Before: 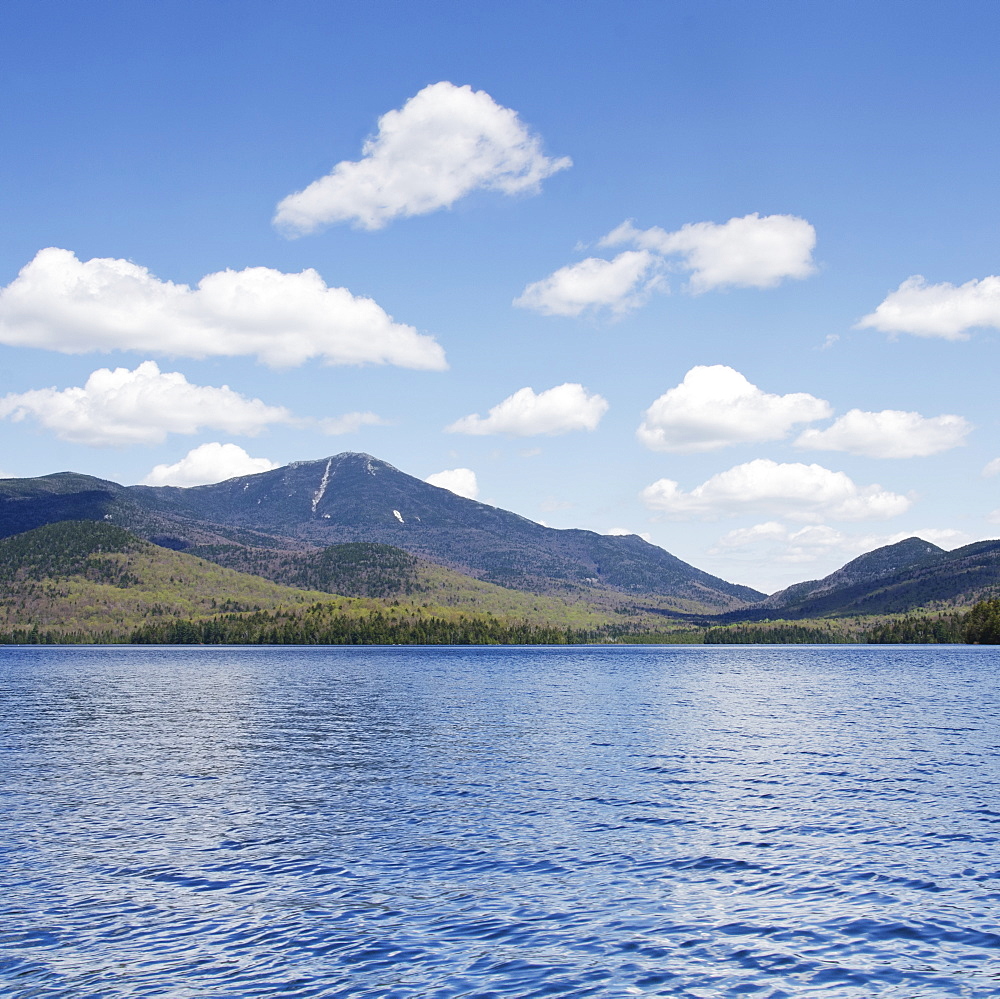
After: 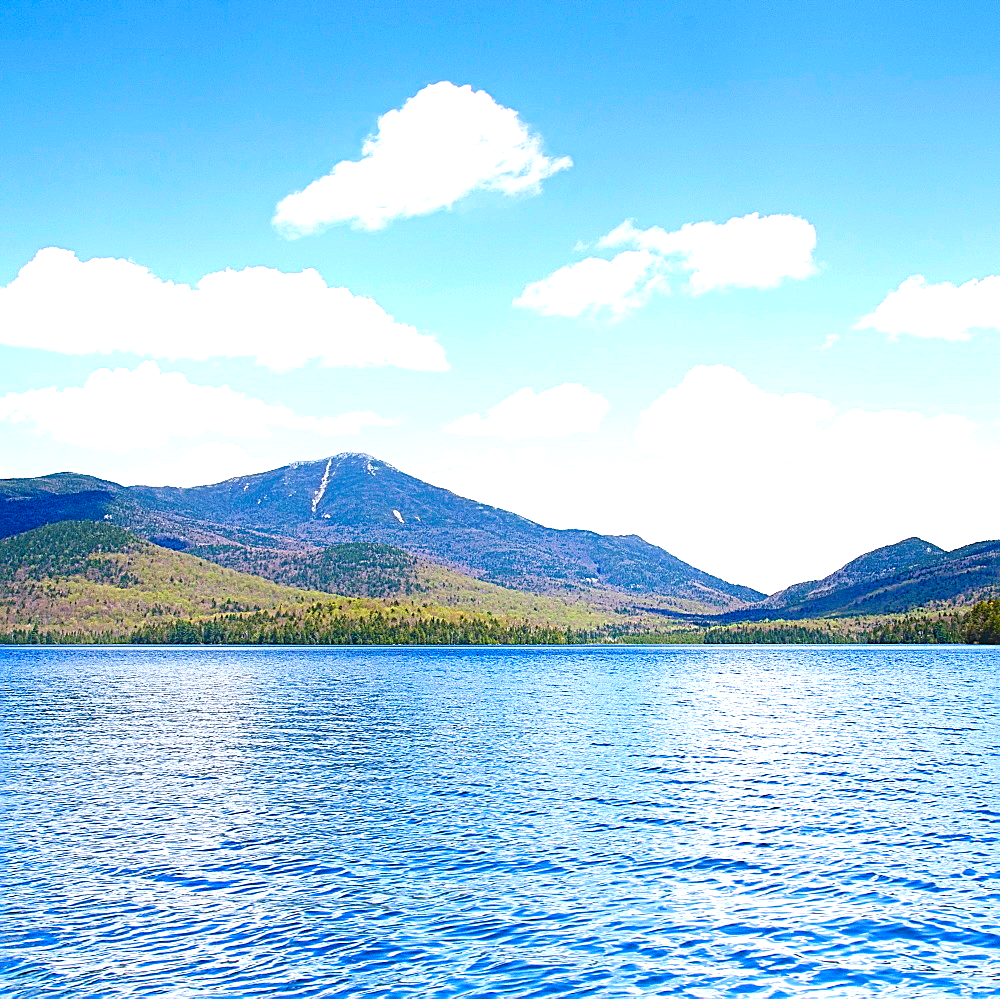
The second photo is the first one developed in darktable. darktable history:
exposure: black level correction 0, exposure 0.95 EV, compensate exposure bias true, compensate highlight preservation false
color balance rgb: highlights gain › chroma 0.148%, highlights gain › hue 332.37°, perceptual saturation grading › global saturation 20%, perceptual saturation grading › highlights -25.13%, perceptual saturation grading › shadows 49.752%, global vibrance 20%
contrast equalizer: y [[0.514, 0.573, 0.581, 0.508, 0.5, 0.5], [0.5 ×6], [0.5 ×6], [0 ×6], [0 ×6]], mix -0.987
sharpen: on, module defaults
